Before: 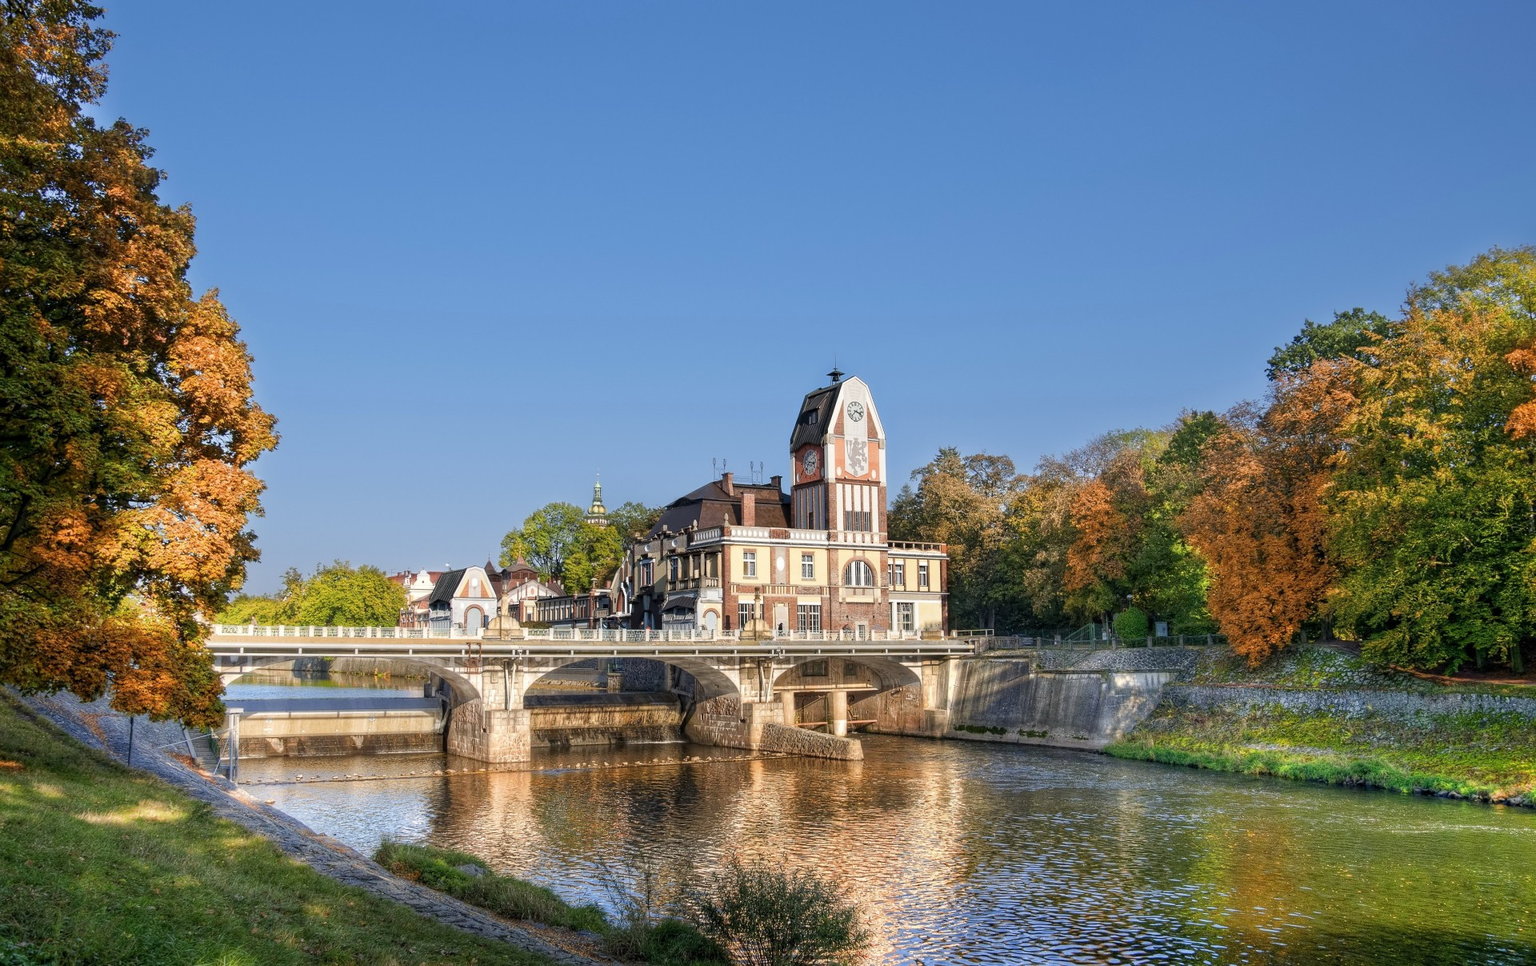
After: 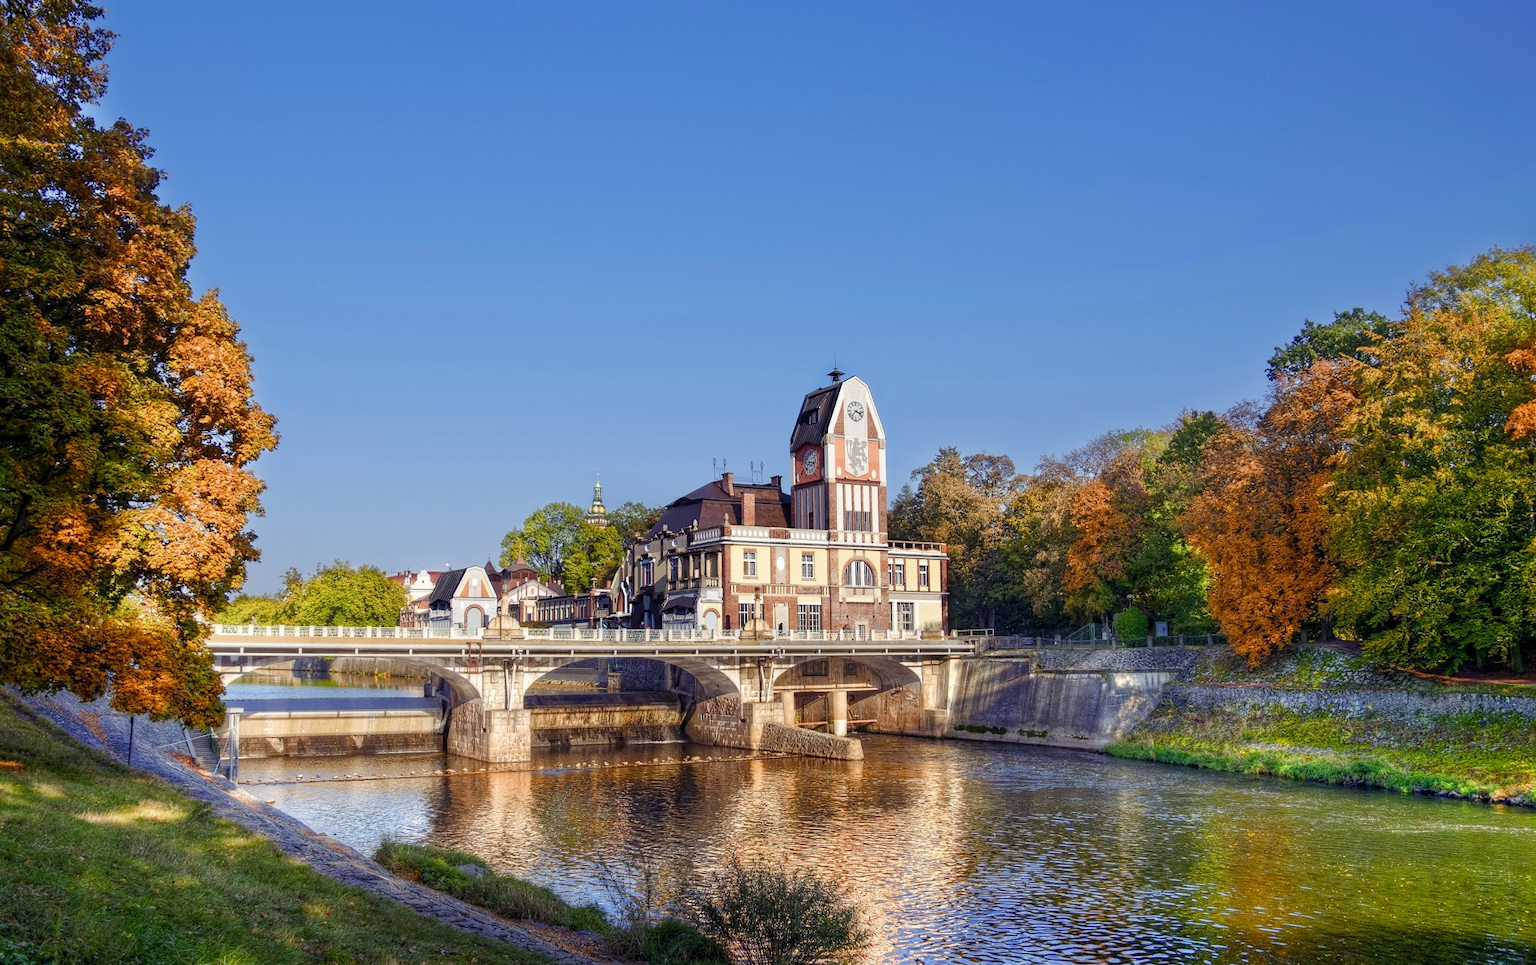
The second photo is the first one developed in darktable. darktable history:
color balance rgb: shadows lift › luminance -22.072%, shadows lift › chroma 8.88%, shadows lift › hue 282.65°, perceptual saturation grading › global saturation 20%, perceptual saturation grading › highlights -25.725%, perceptual saturation grading › shadows 24.673%
